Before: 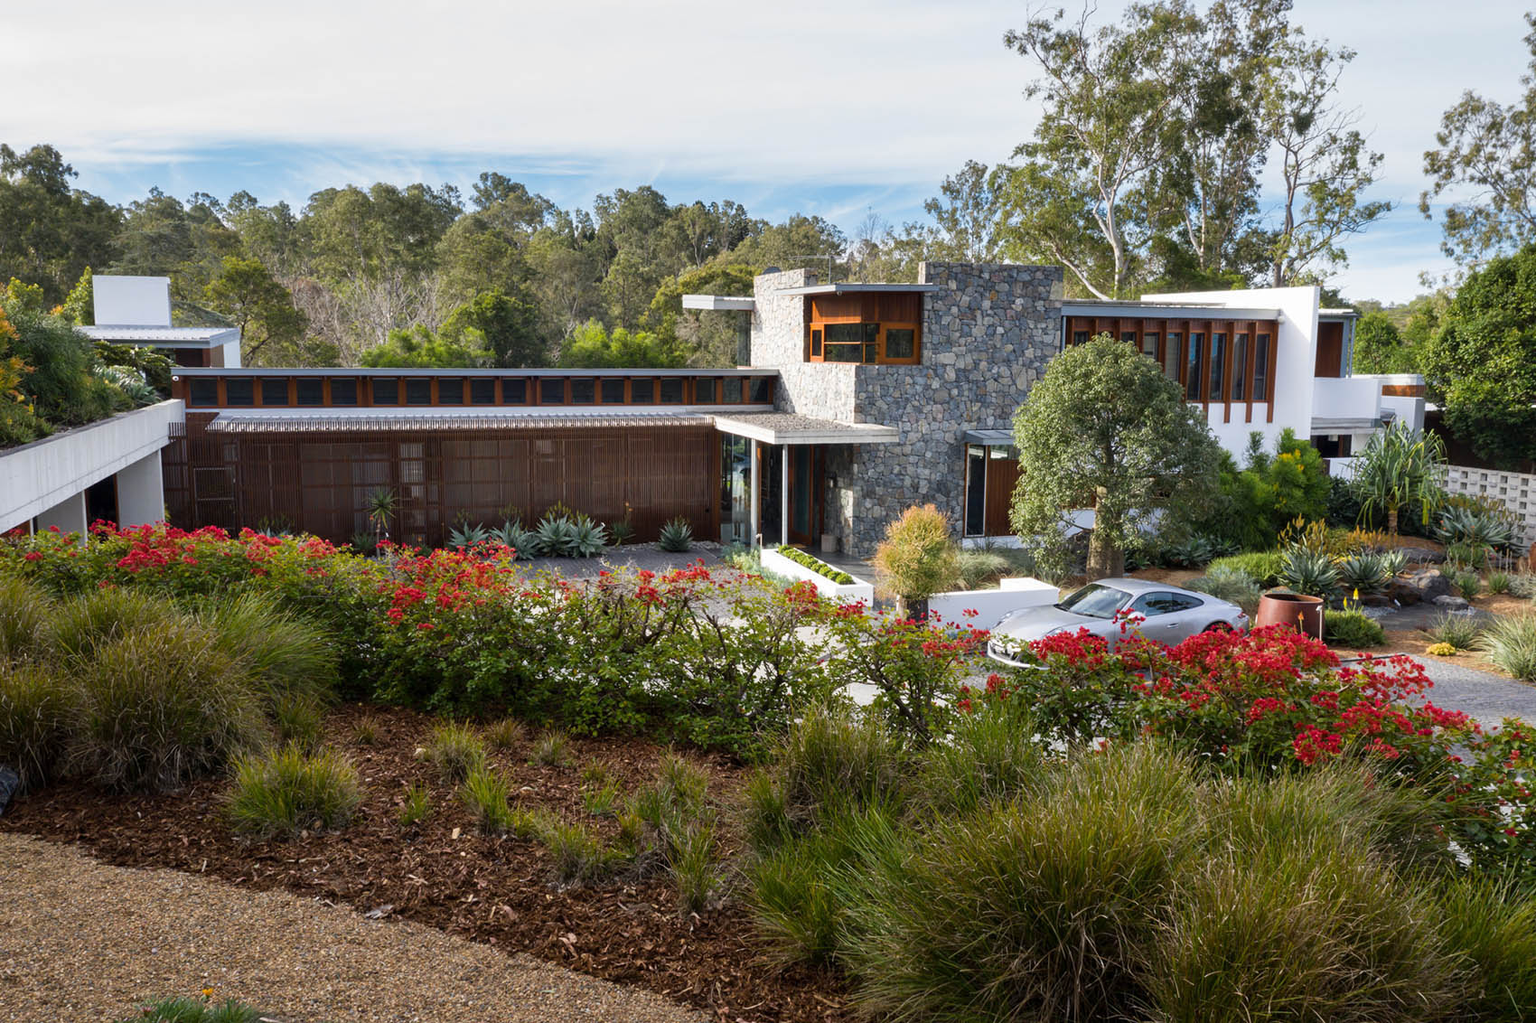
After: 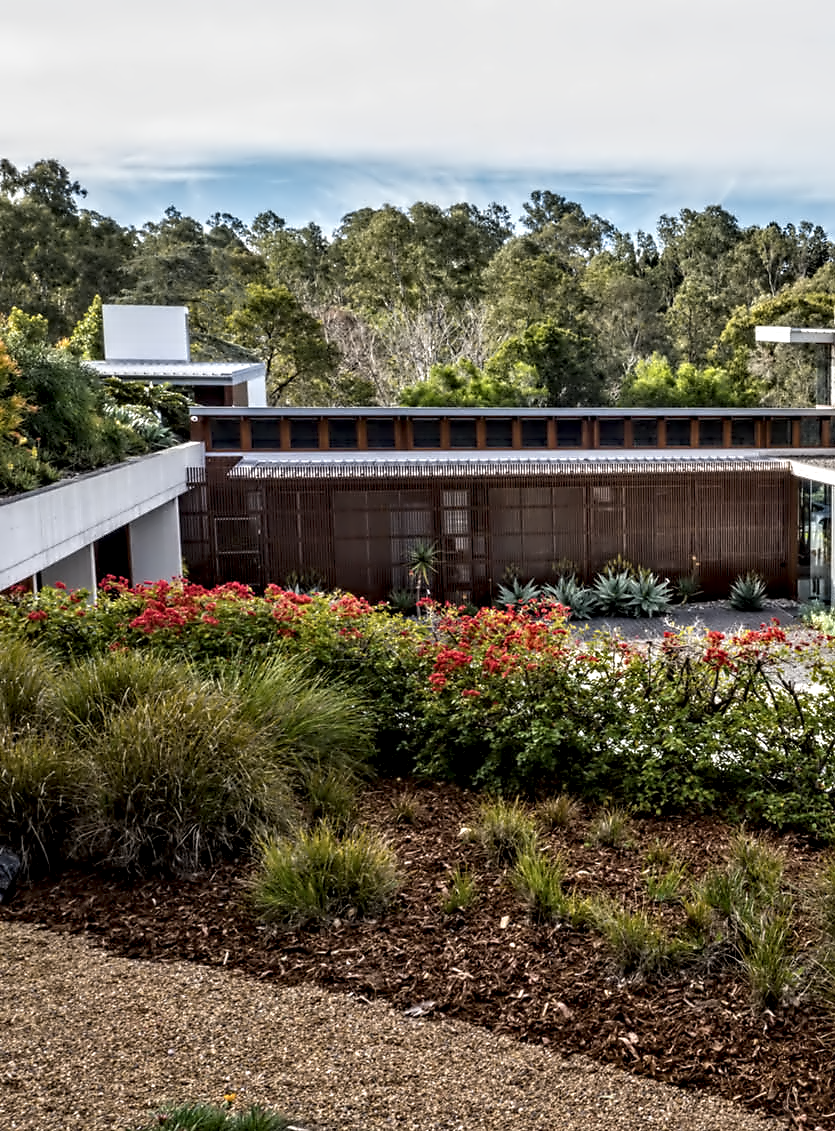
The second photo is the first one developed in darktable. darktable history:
crop and rotate: left 0%, top 0%, right 50.845%
local contrast: highlights 40%, shadows 60%, detail 136%, midtone range 0.514
contrast equalizer: octaves 7, y [[0.5, 0.542, 0.583, 0.625, 0.667, 0.708], [0.5 ×6], [0.5 ×6], [0, 0.033, 0.067, 0.1, 0.133, 0.167], [0, 0.05, 0.1, 0.15, 0.2, 0.25]]
